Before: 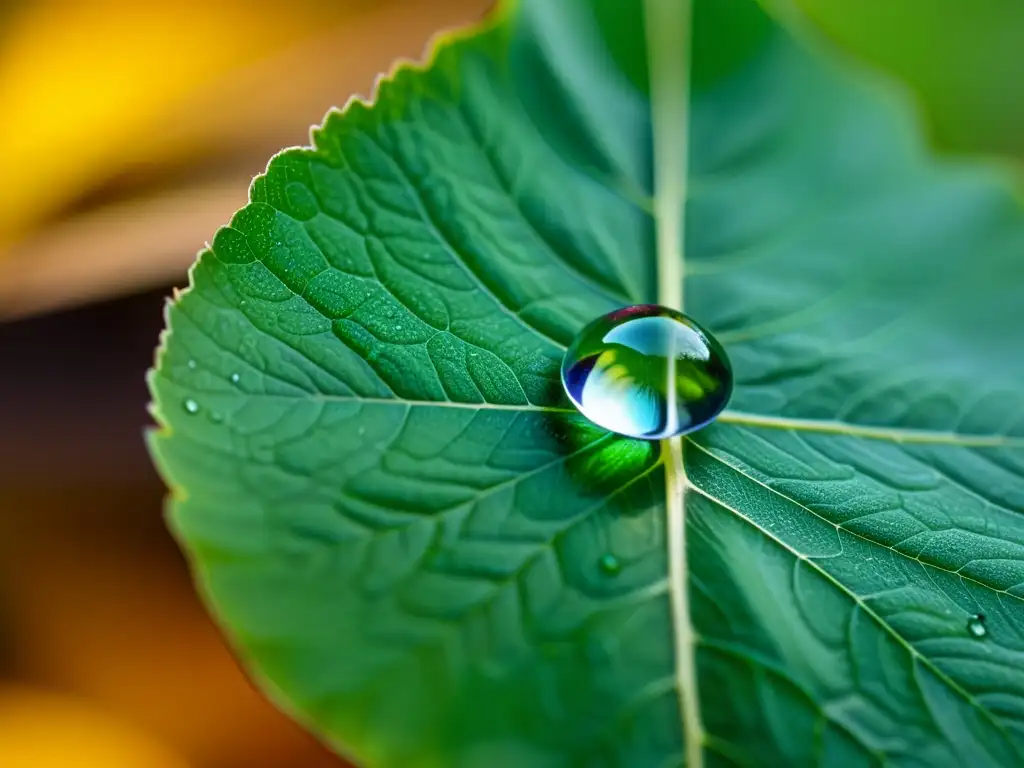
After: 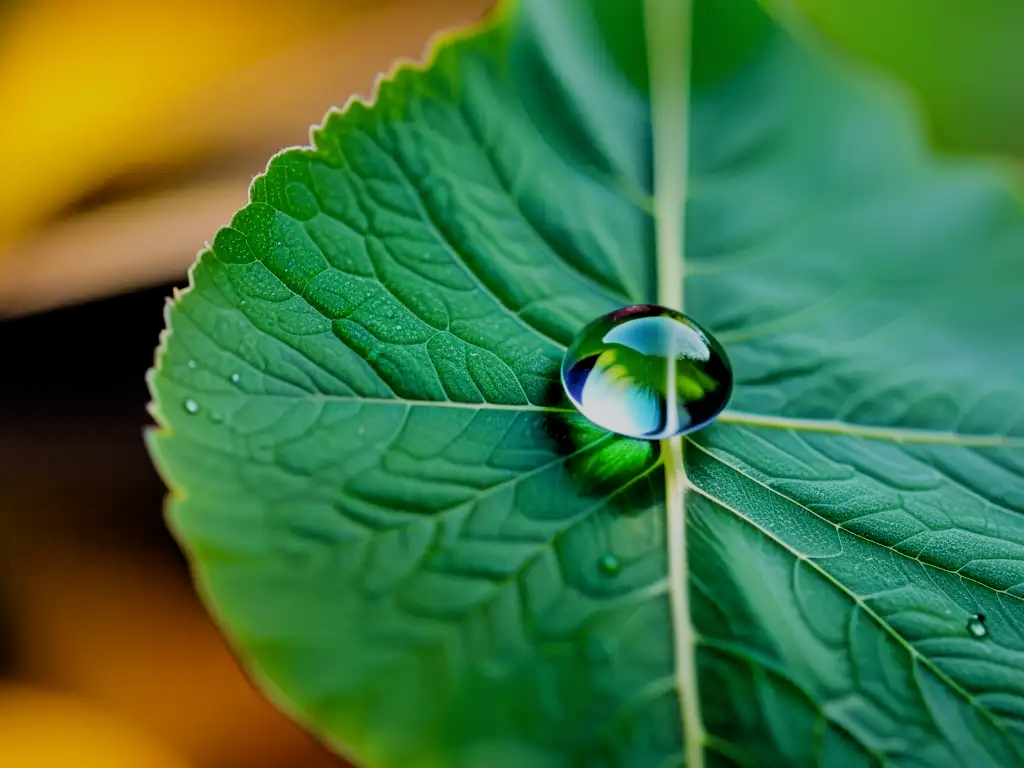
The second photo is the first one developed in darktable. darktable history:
filmic rgb: black relative exposure -4.71 EV, white relative exposure 4.8 EV, hardness 2.35, latitude 35.54%, contrast 1.045, highlights saturation mix 1.49%, shadows ↔ highlights balance 1.23%, iterations of high-quality reconstruction 0
